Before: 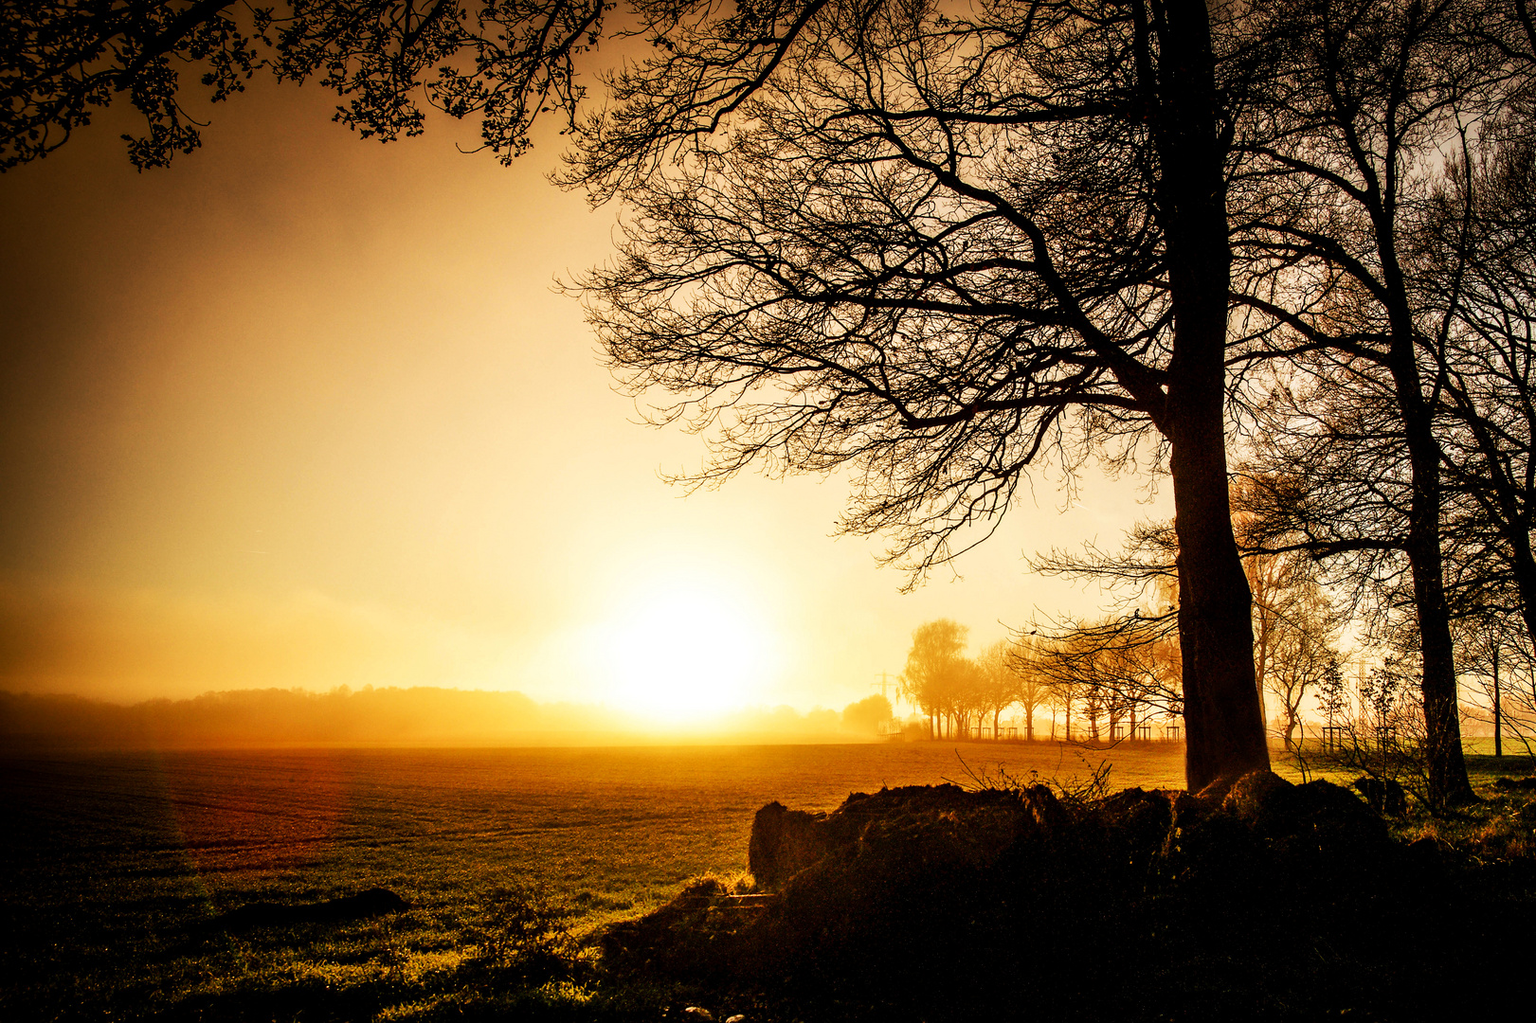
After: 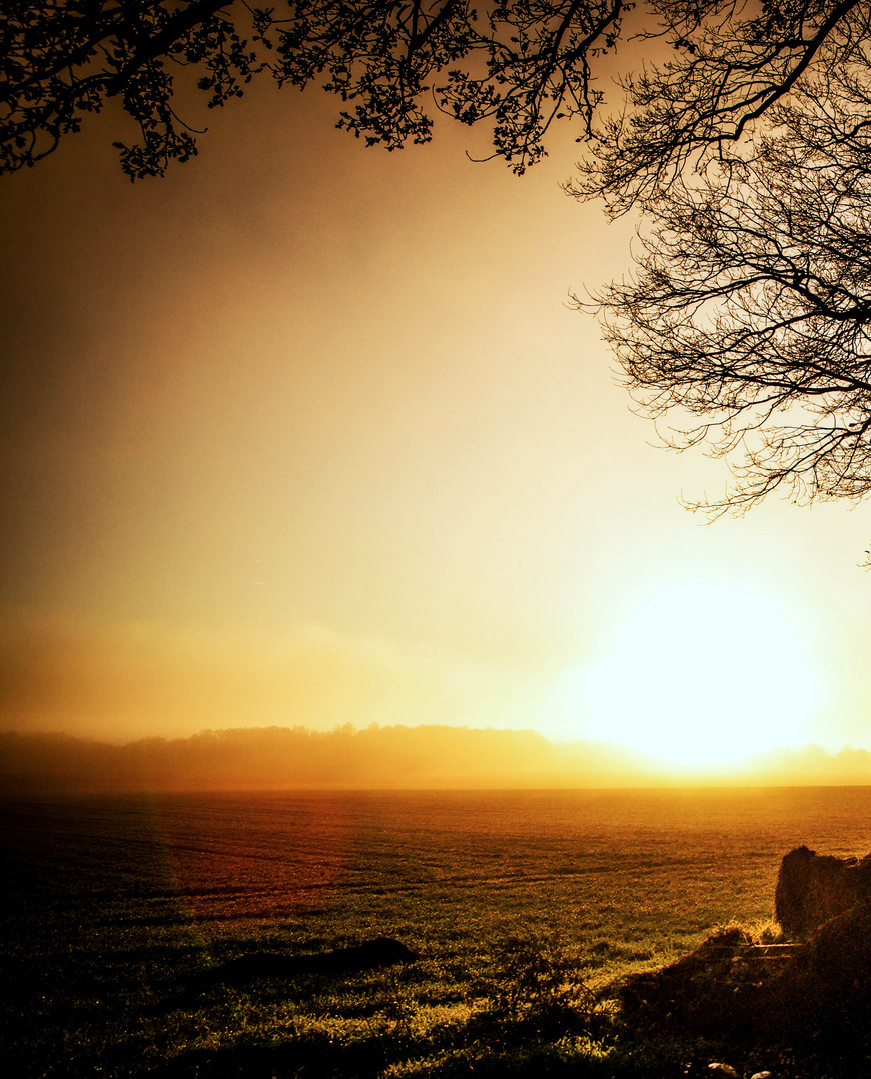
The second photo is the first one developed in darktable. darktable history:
crop: left 0.982%, right 45.231%, bottom 0.084%
color calibration: x 0.37, y 0.382, temperature 4318.45 K
